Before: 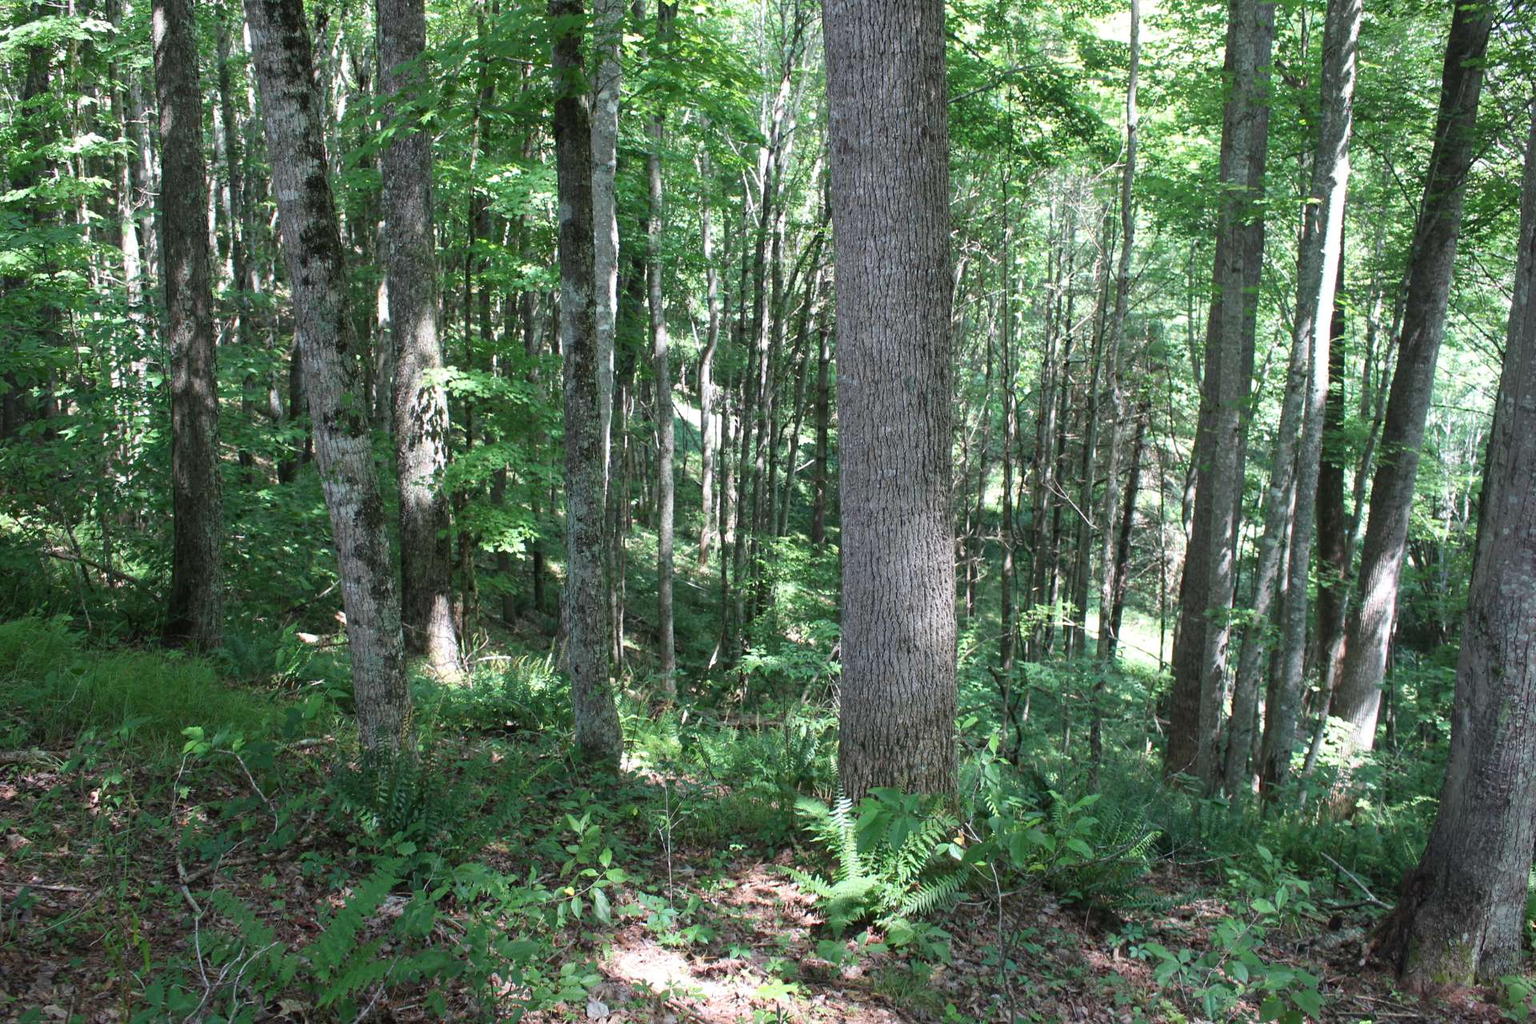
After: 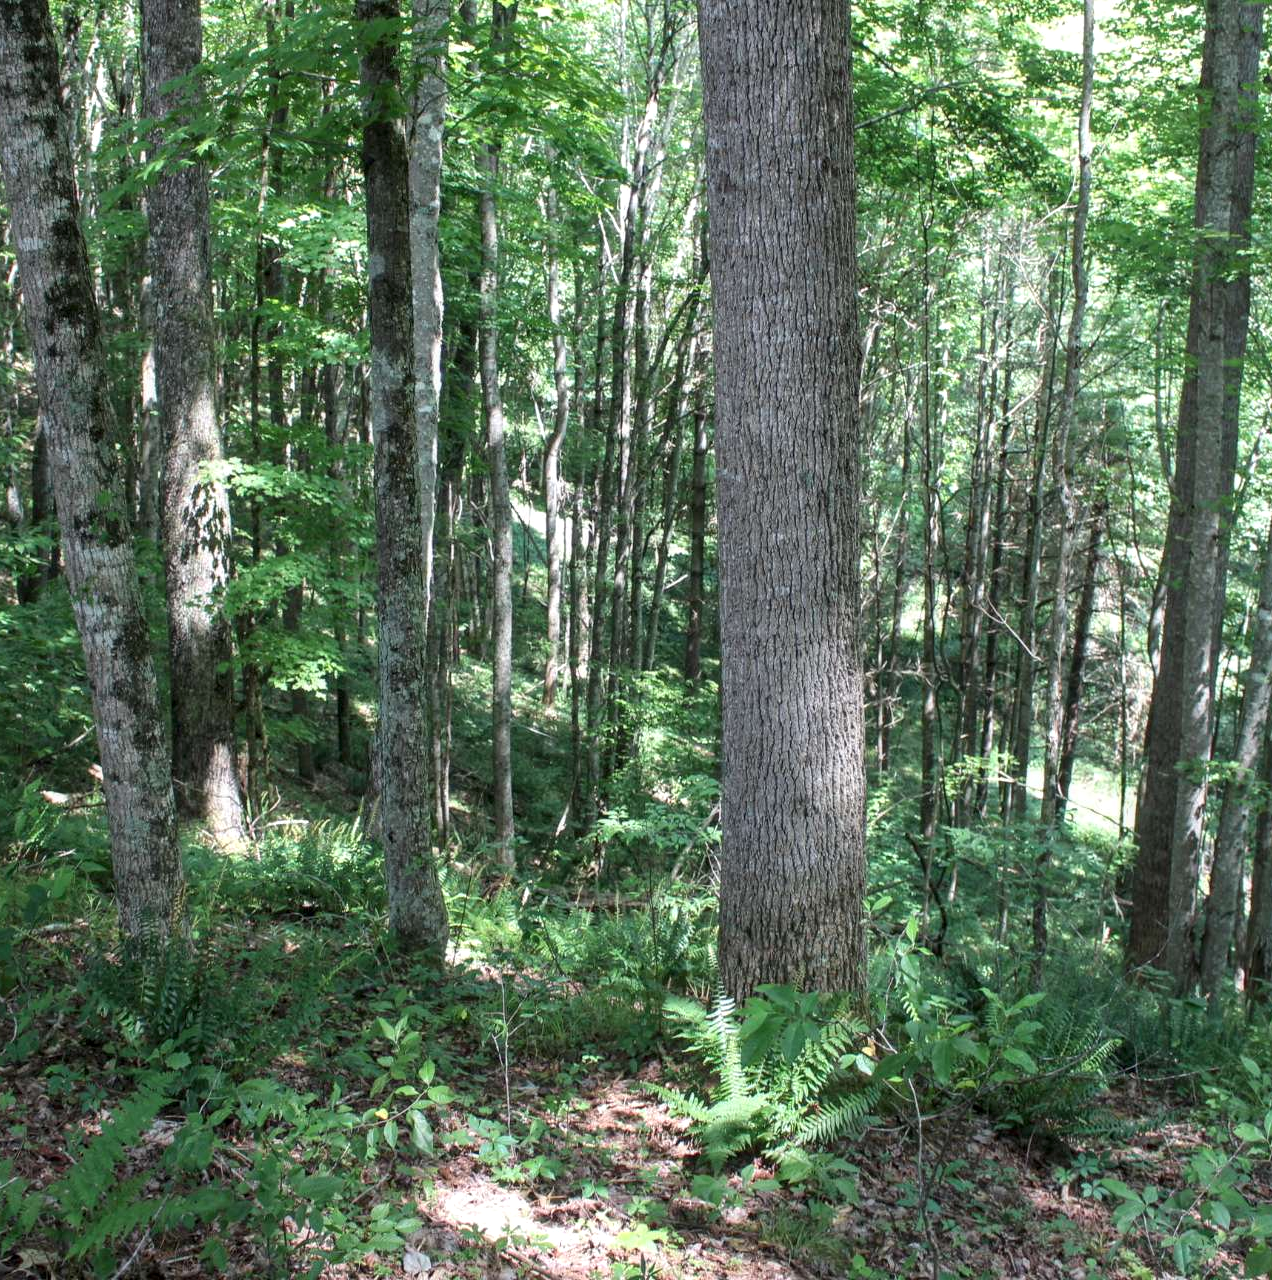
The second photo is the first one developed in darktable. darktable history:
crop: left 17.217%, right 16.516%
local contrast: on, module defaults
